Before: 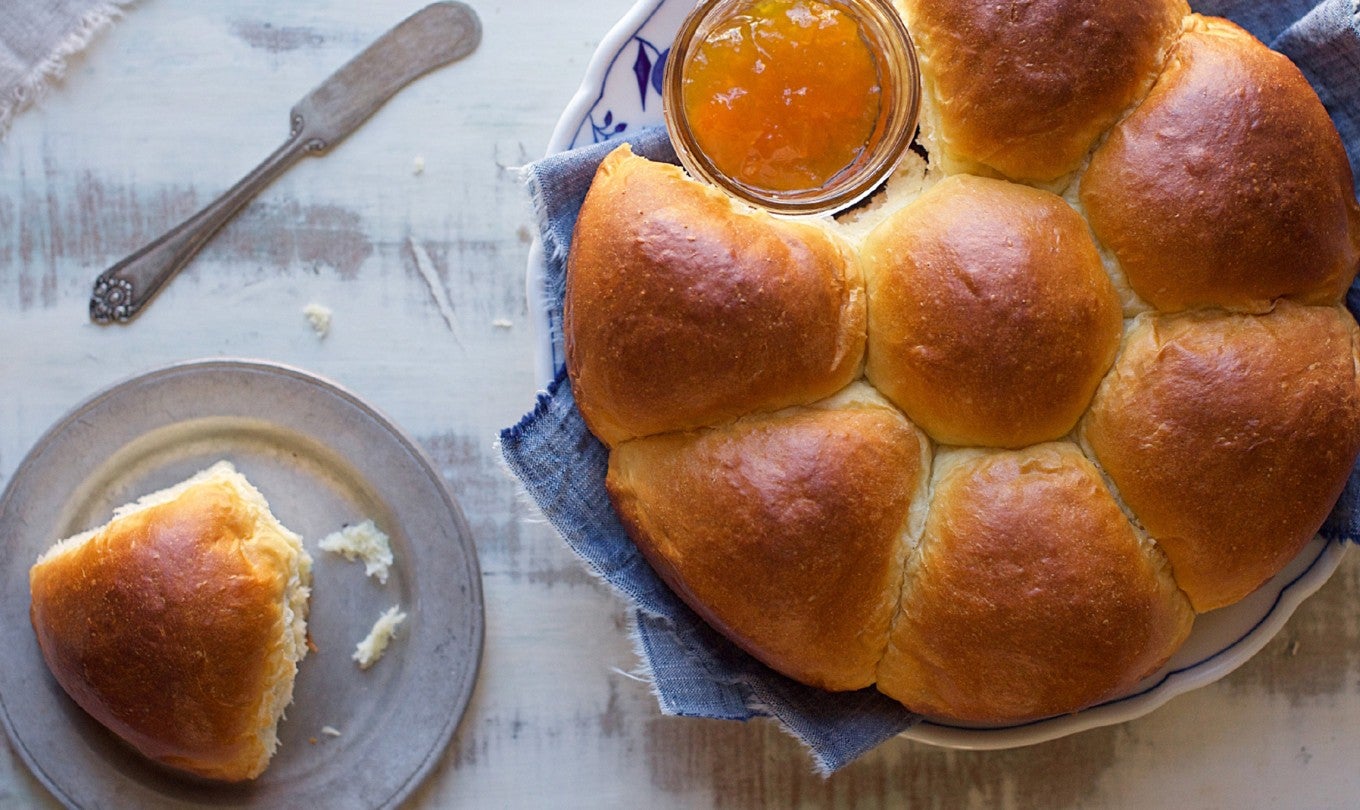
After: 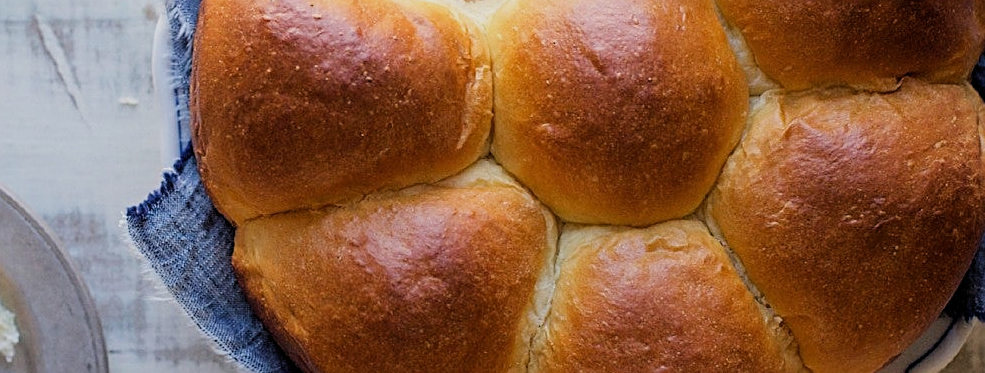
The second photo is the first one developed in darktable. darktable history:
filmic rgb: black relative exposure -7.7 EV, white relative exposure 4.43 EV, target black luminance 0%, hardness 3.76, latitude 50.68%, contrast 1.078, highlights saturation mix 9.1%, shadows ↔ highlights balance -0.216%, enable highlight reconstruction true
crop and rotate: left 27.57%, top 27.441%, bottom 26.399%
sharpen: on, module defaults
